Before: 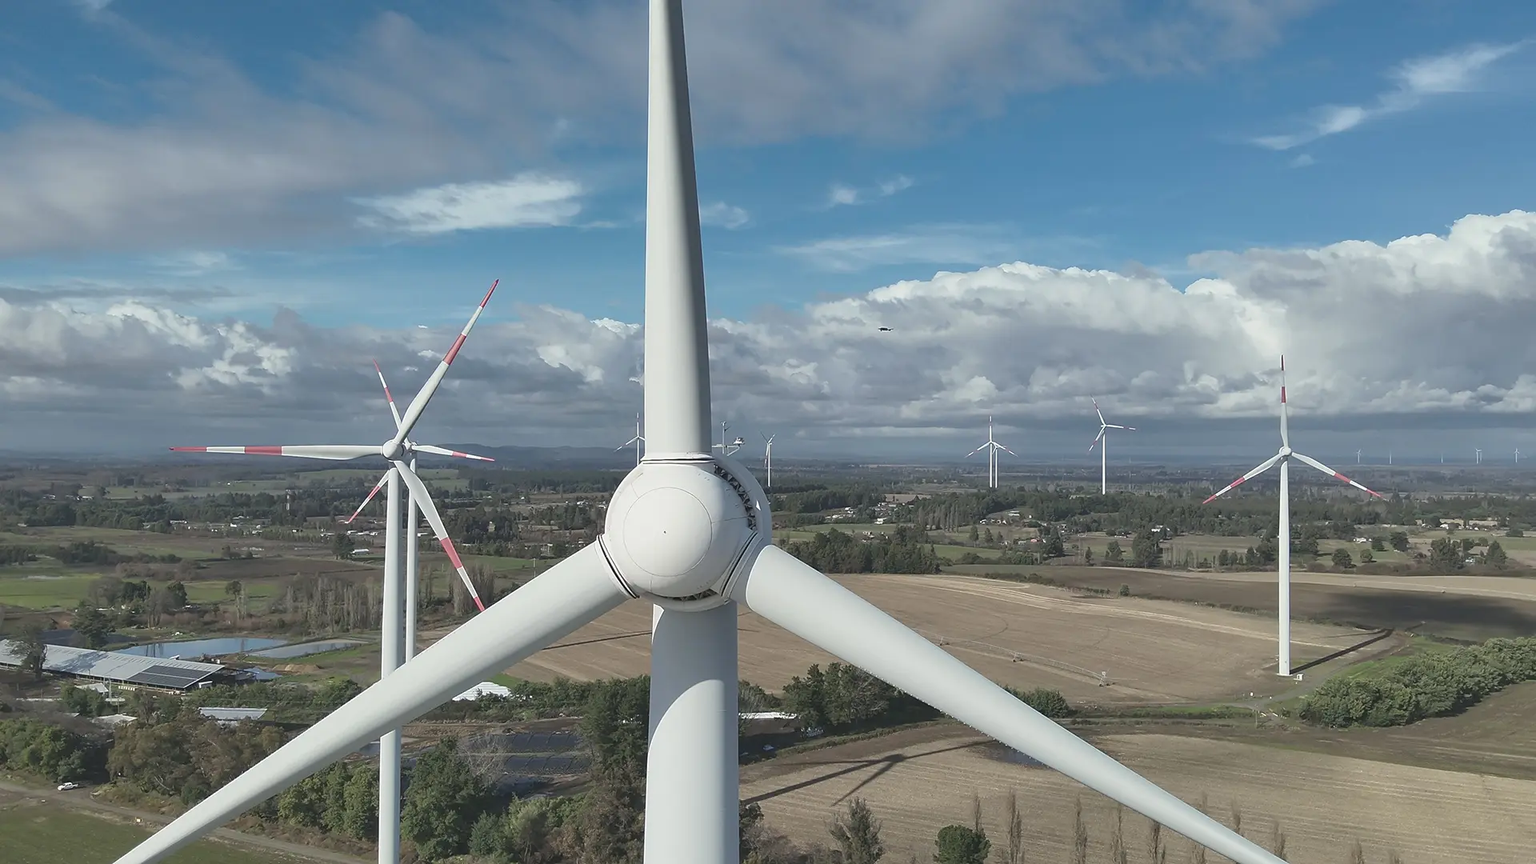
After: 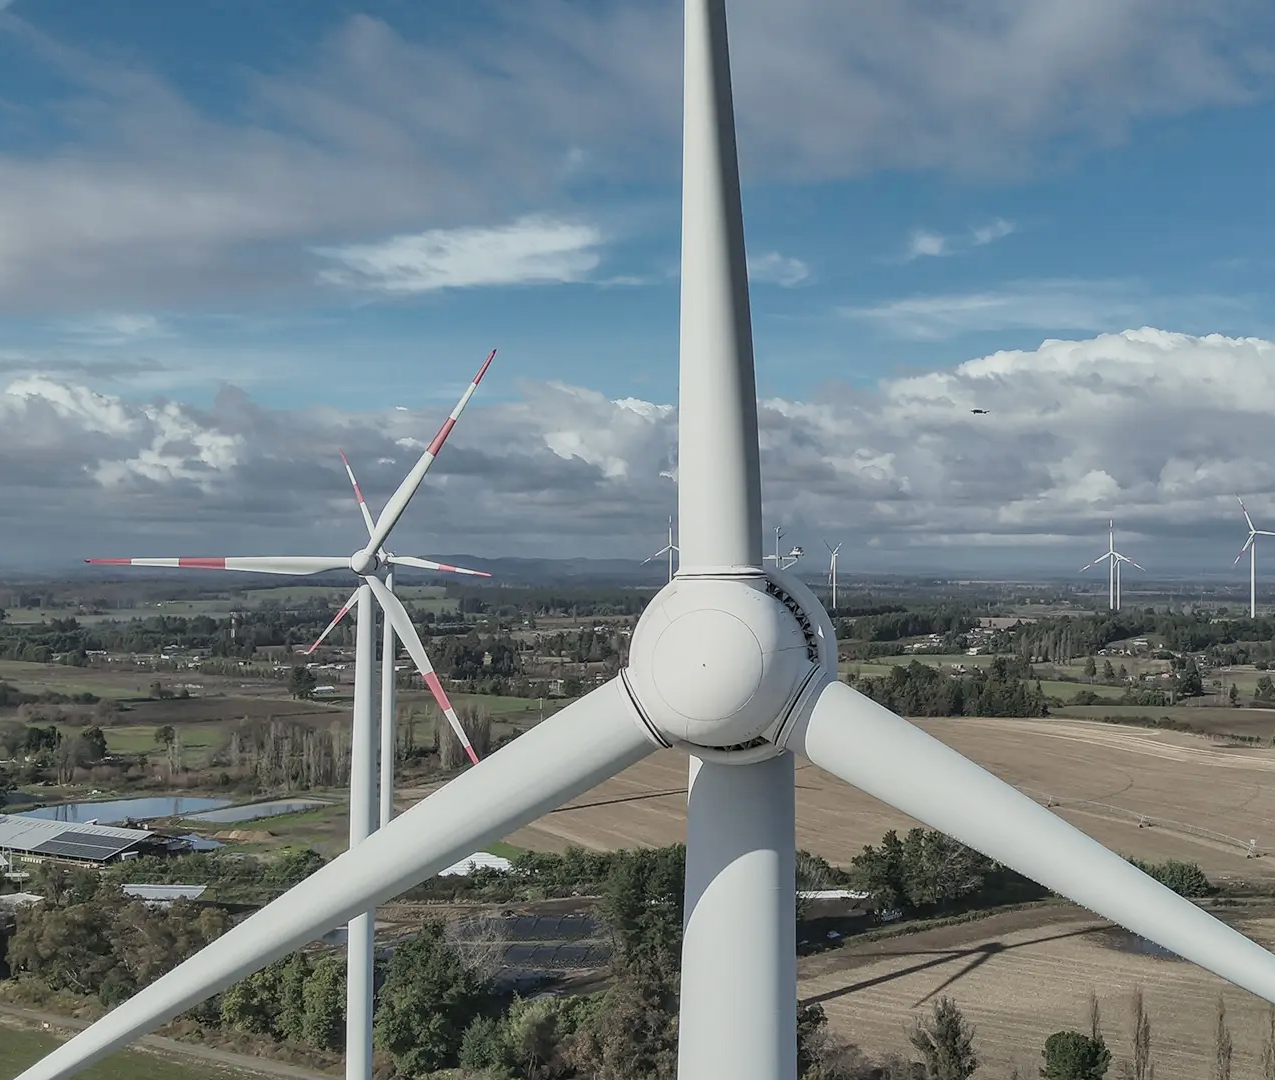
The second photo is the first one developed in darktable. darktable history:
crop and rotate: left 6.658%, right 26.923%
local contrast: detail 130%
filmic rgb: black relative exposure -8.02 EV, white relative exposure 3.93 EV, hardness 4.23
